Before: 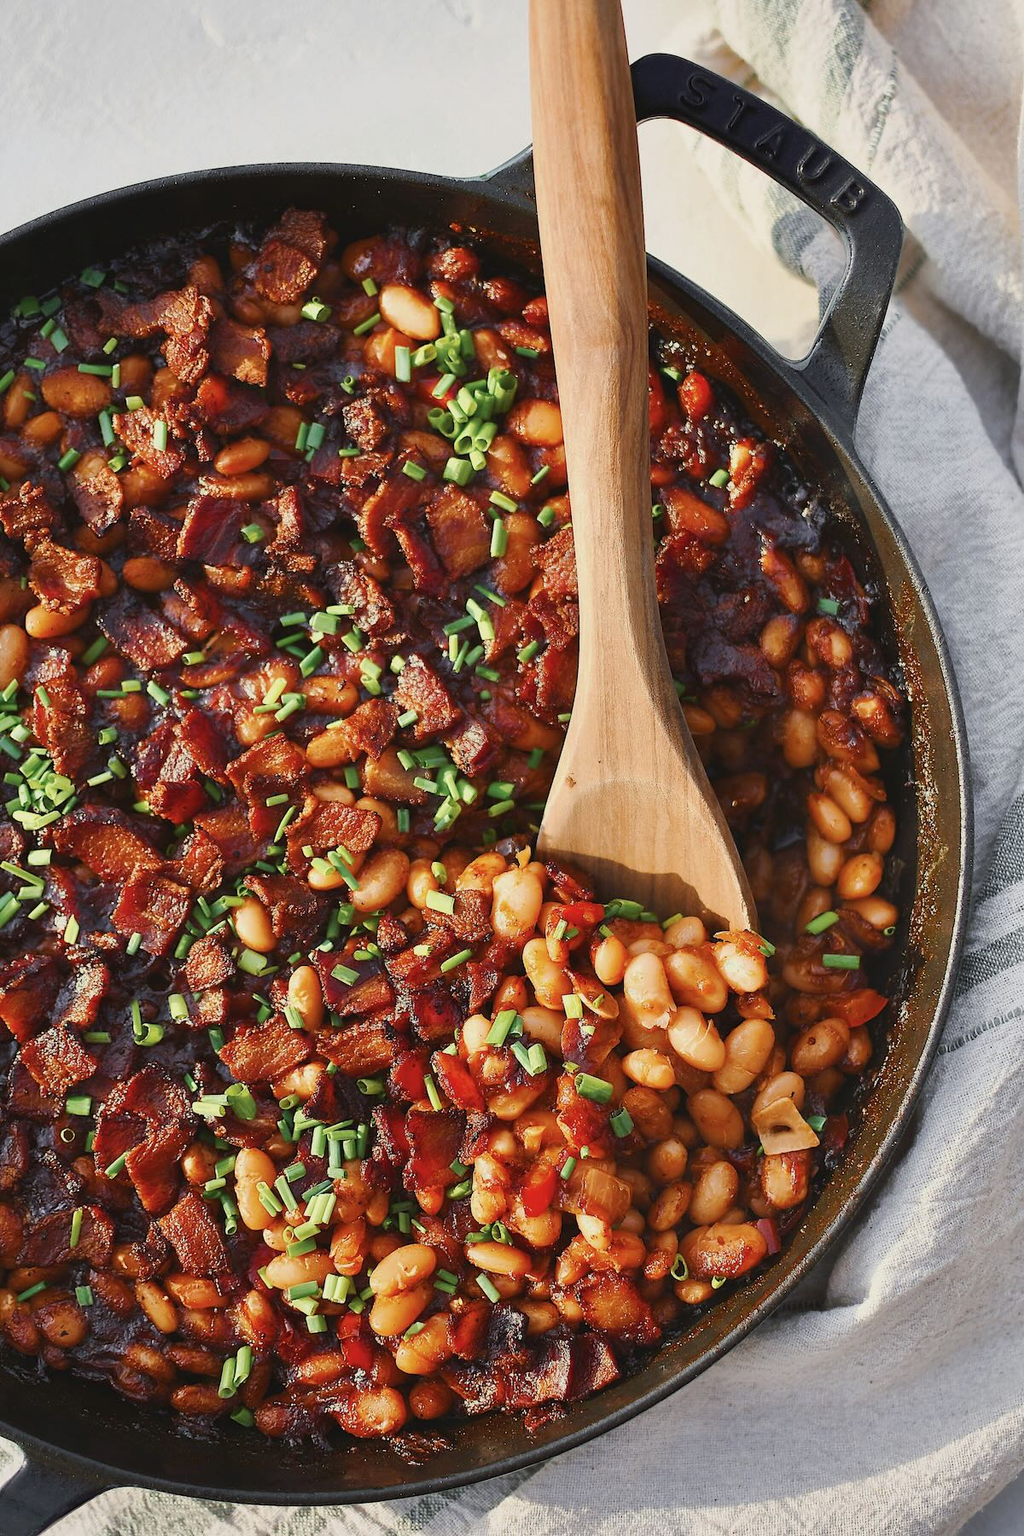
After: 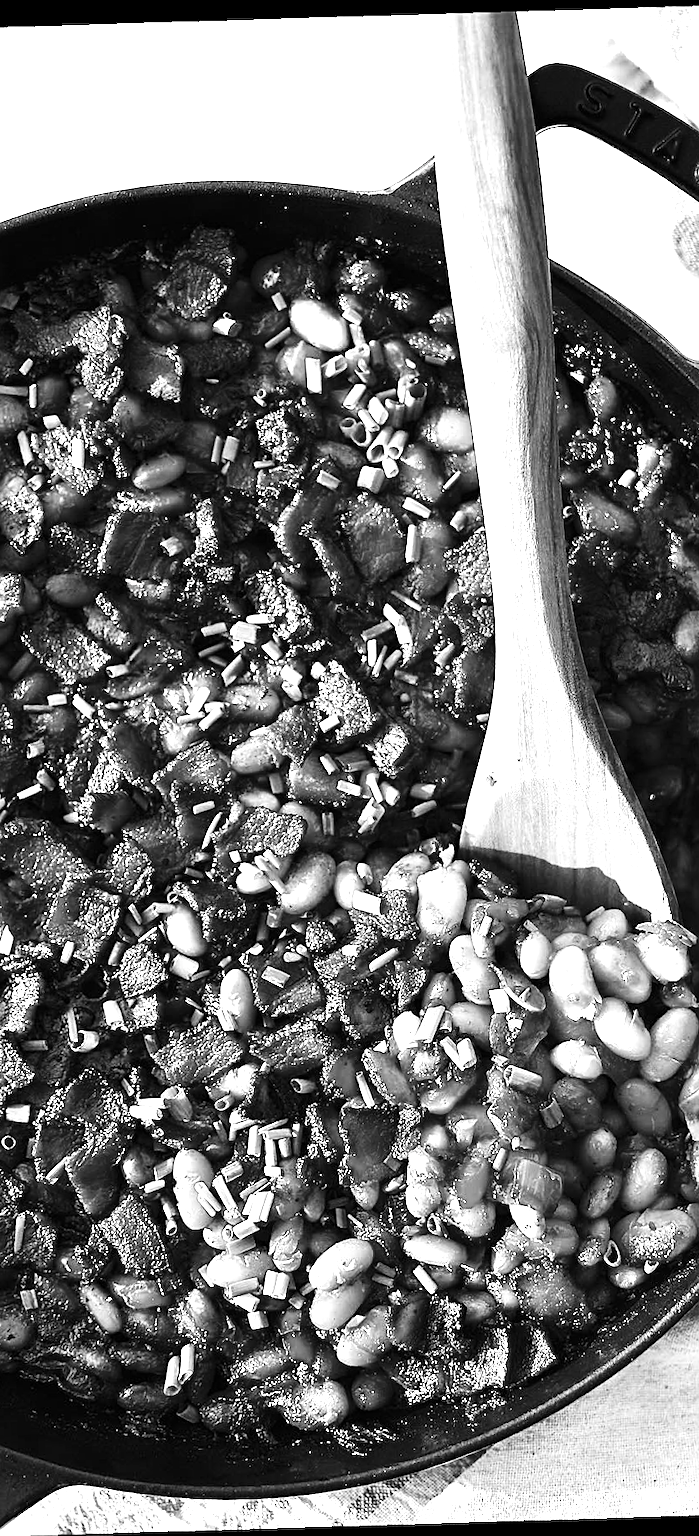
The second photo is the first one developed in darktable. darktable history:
crop and rotate: left 8.786%, right 24.548%
rotate and perspective: rotation -1.75°, automatic cropping off
sharpen: on, module defaults
contrast brightness saturation: contrast 0.19, brightness -0.24, saturation 0.11
color calibration: output gray [0.22, 0.42, 0.37, 0], gray › normalize channels true, illuminant same as pipeline (D50), adaptation XYZ, x 0.346, y 0.359, gamut compression 0
exposure: exposure 1.5 EV, compensate highlight preservation false
color balance rgb: perceptual saturation grading › global saturation 20%, perceptual saturation grading › highlights -25%, perceptual saturation grading › shadows 50%
